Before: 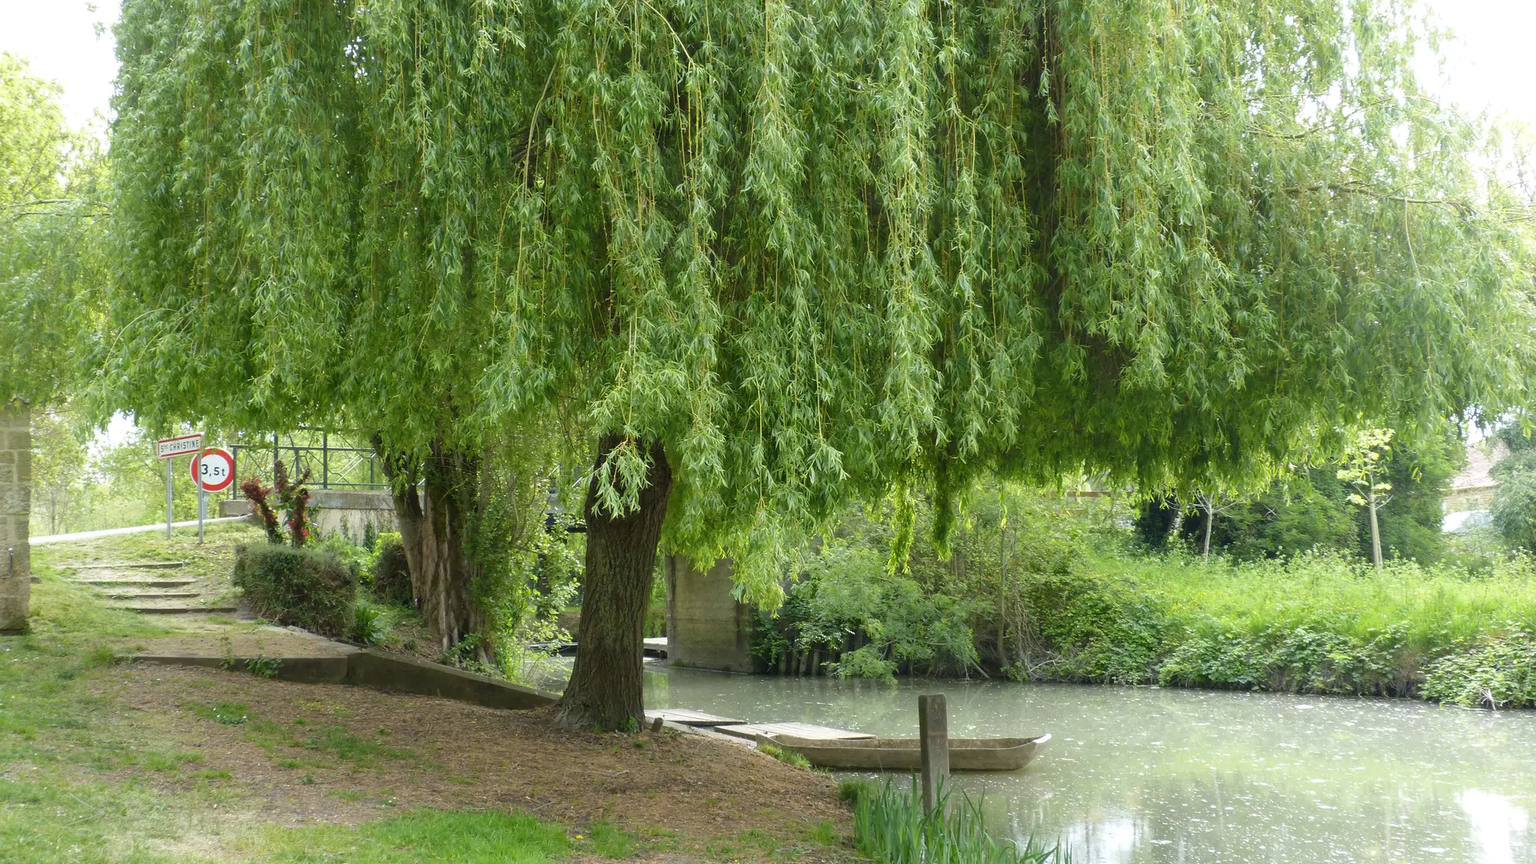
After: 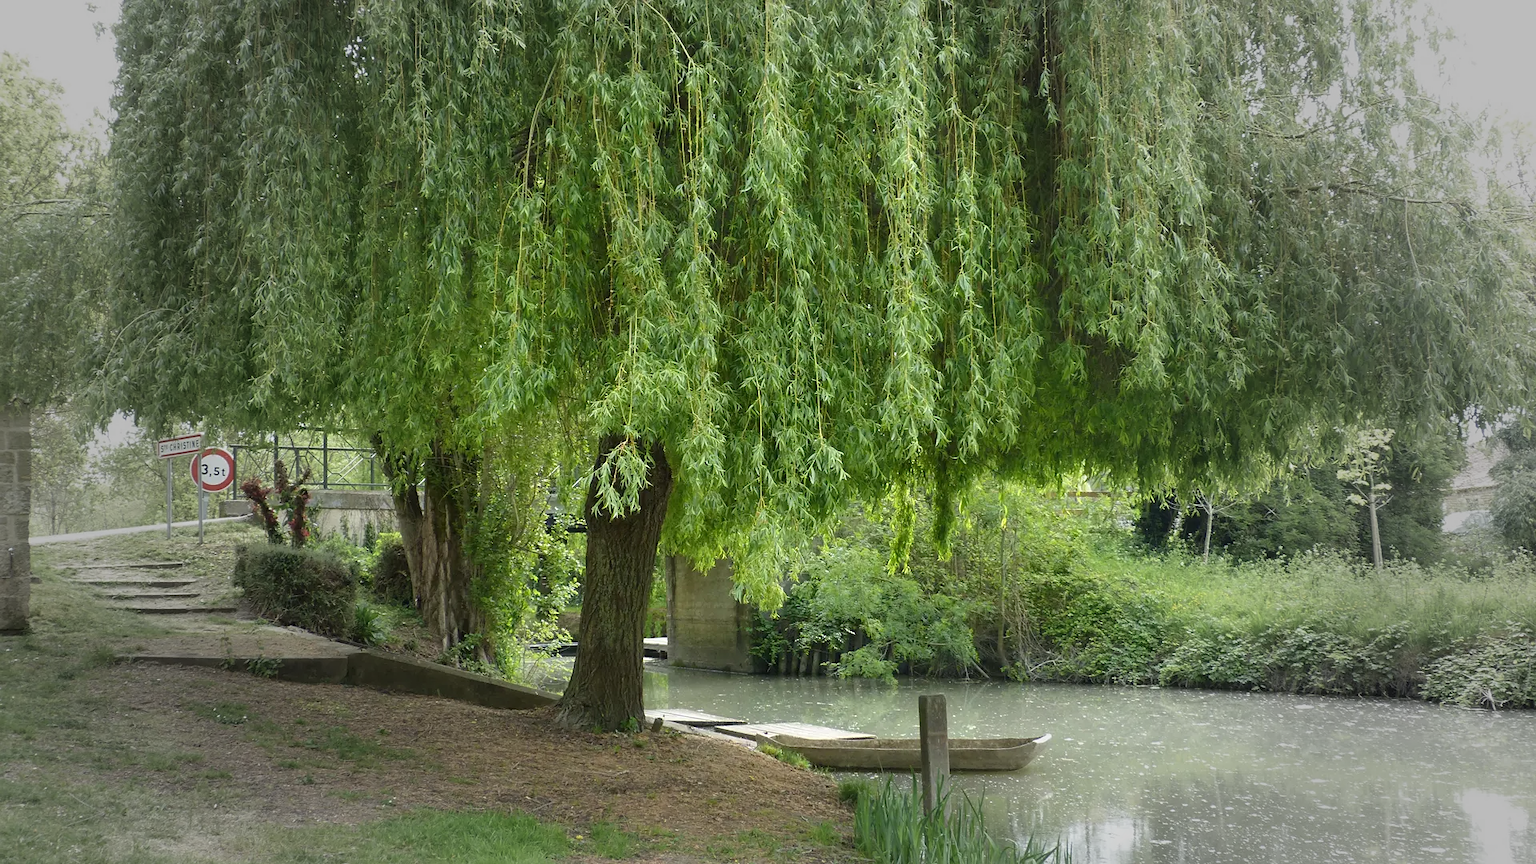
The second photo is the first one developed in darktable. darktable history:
sharpen: amount 0.214
vignetting: fall-off start 40.74%, fall-off radius 41.24%
